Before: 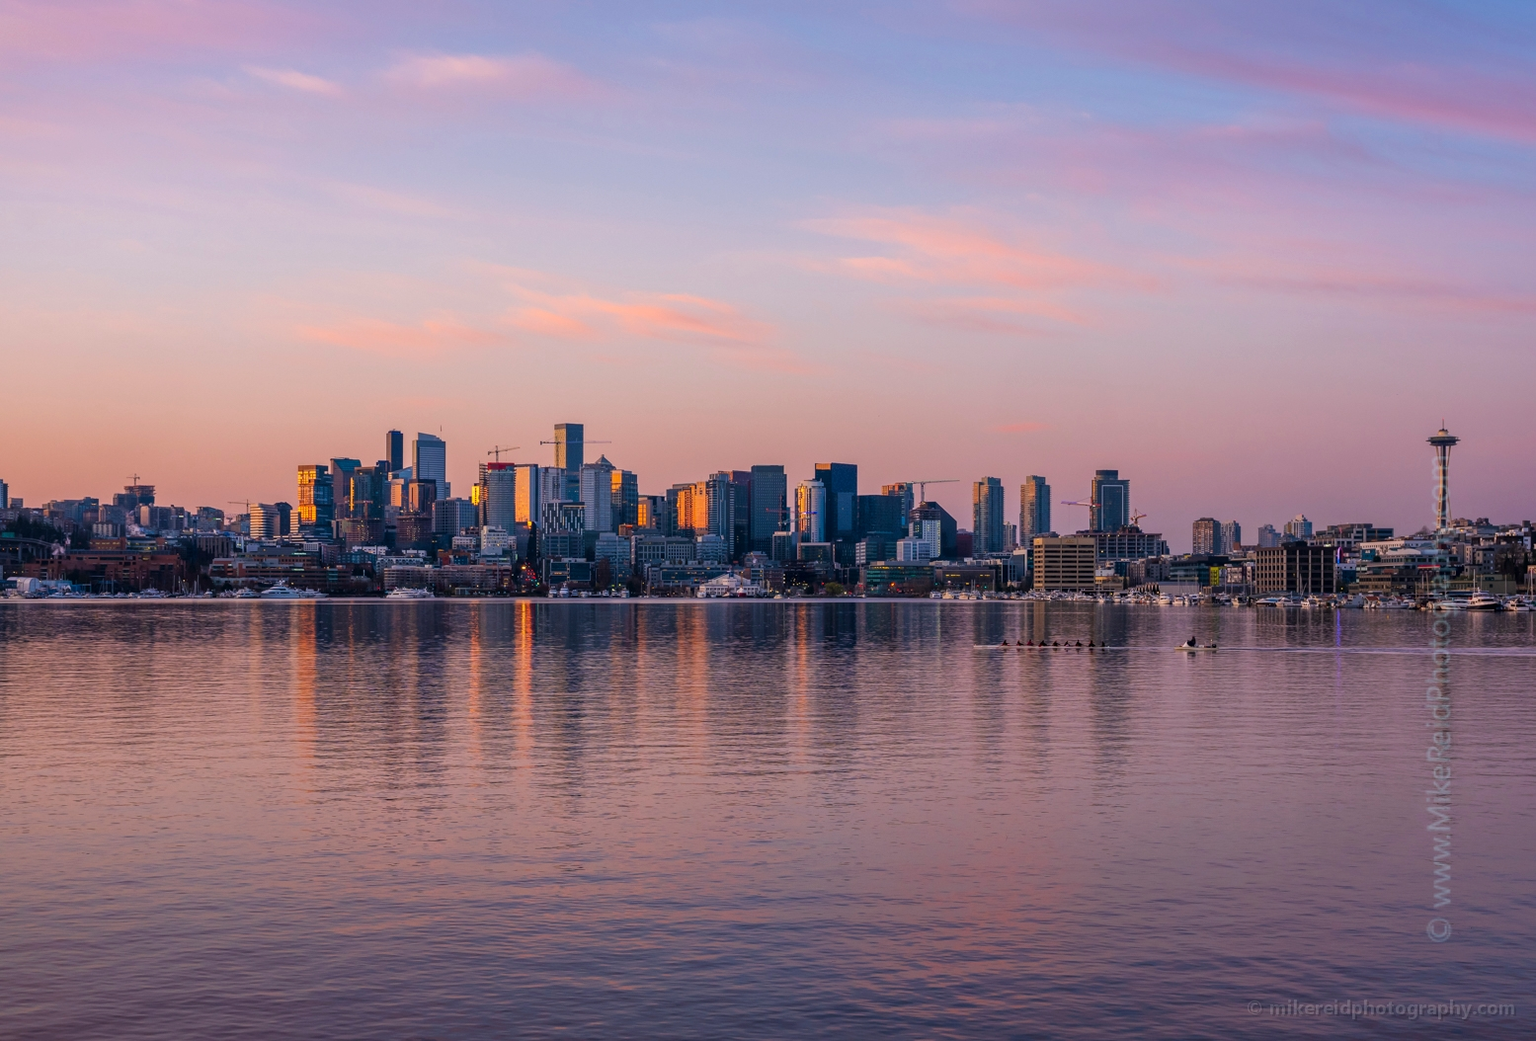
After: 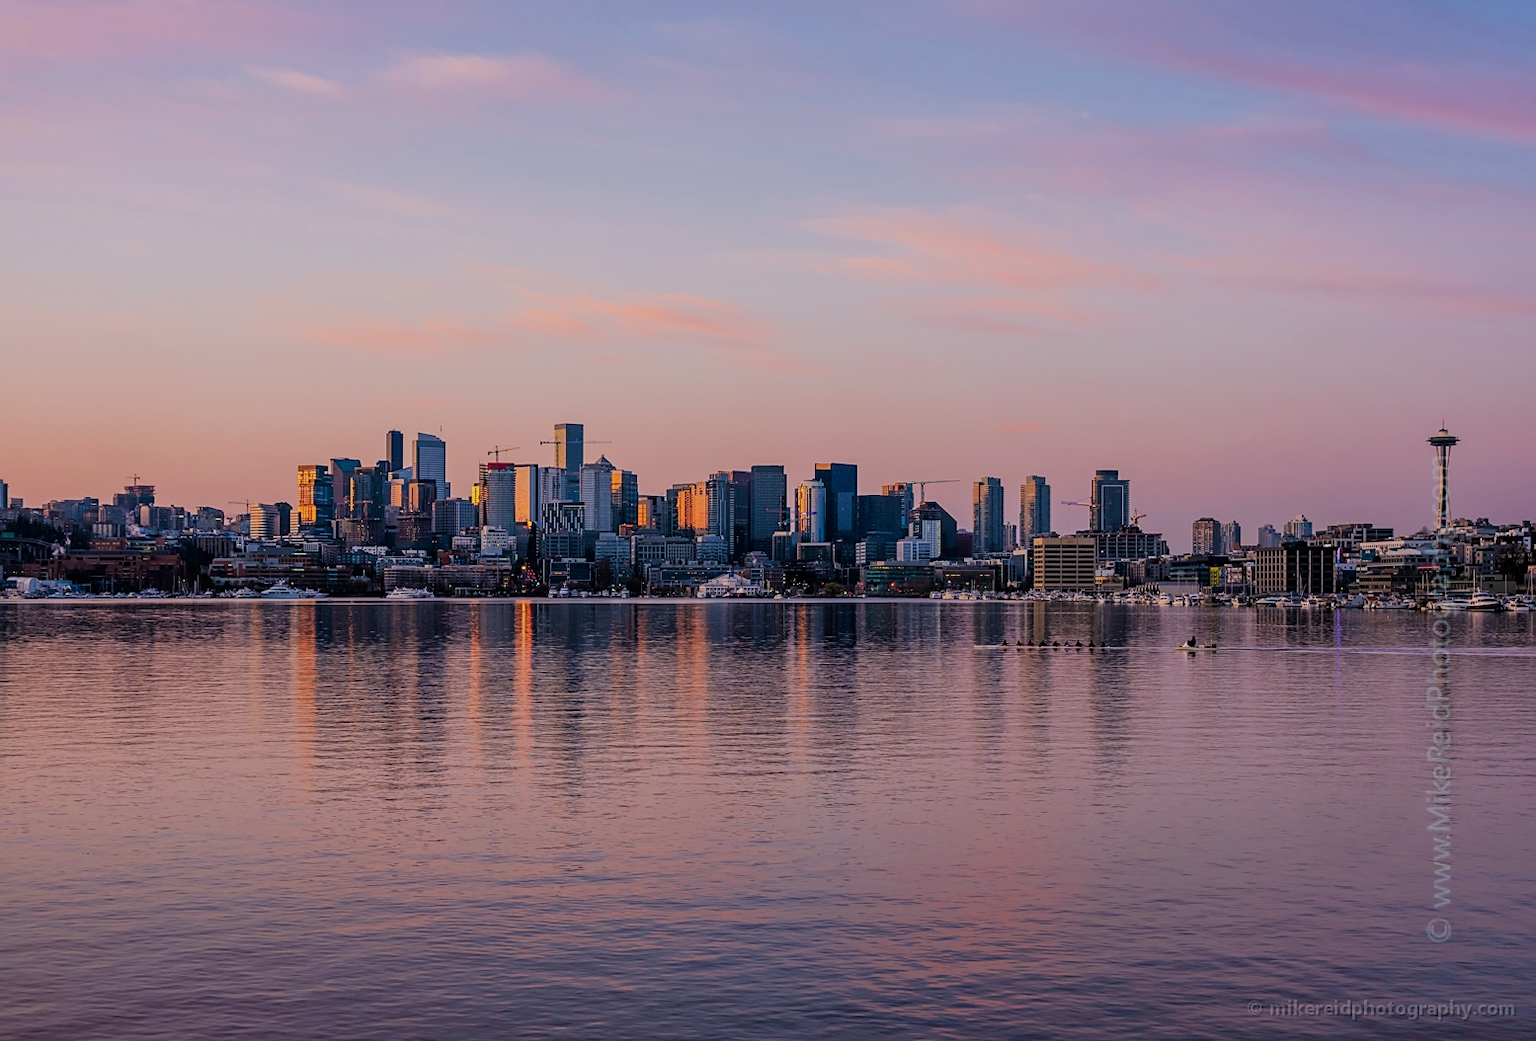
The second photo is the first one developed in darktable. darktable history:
filmic rgb: black relative exposure -7.65 EV, white relative exposure 4.56 EV, hardness 3.61
sharpen: radius 1.864, amount 0.398, threshold 1.271
